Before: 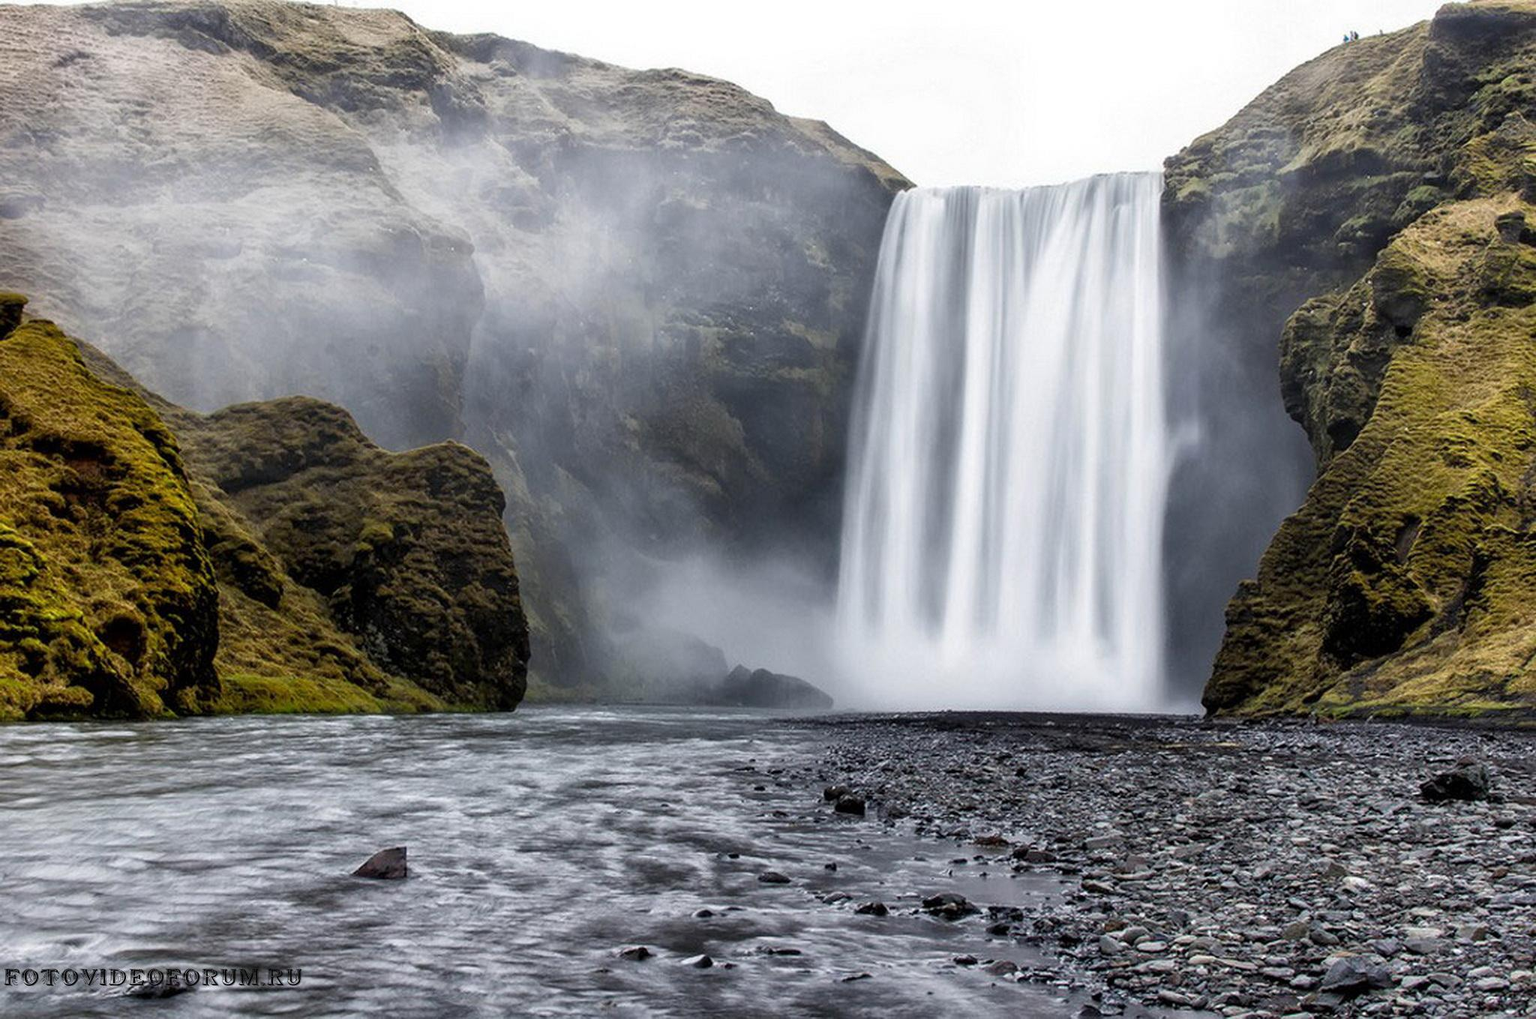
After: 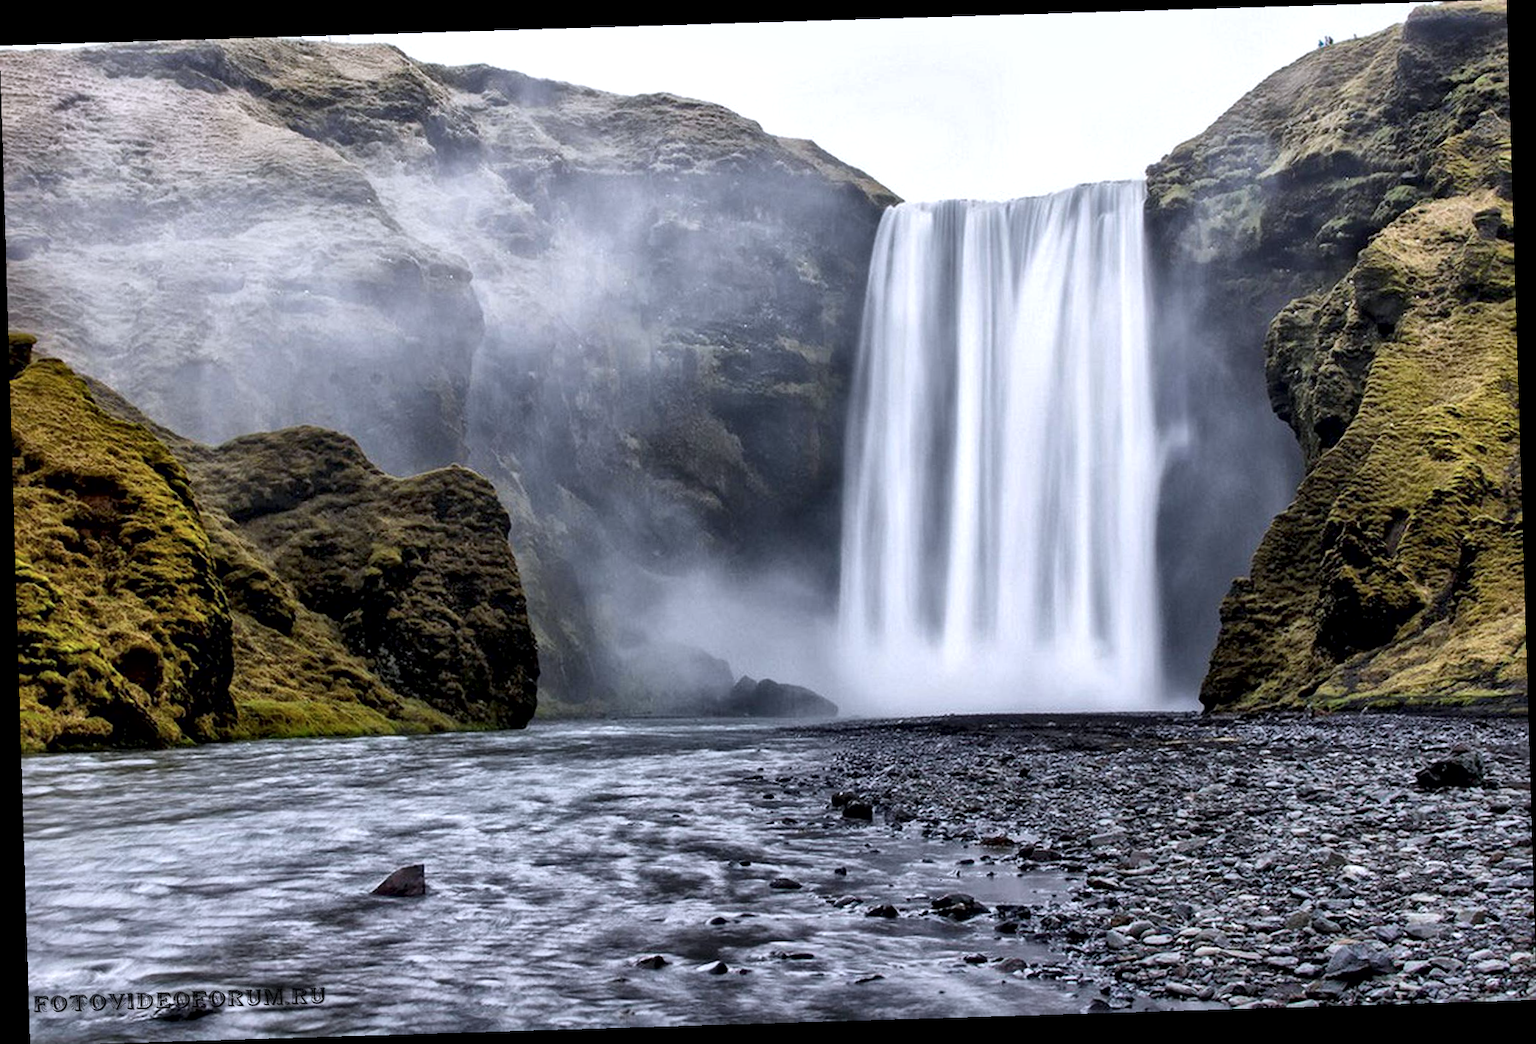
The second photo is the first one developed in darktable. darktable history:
color calibration: illuminant as shot in camera, x 0.358, y 0.373, temperature 4628.91 K
rotate and perspective: rotation -1.75°, automatic cropping off
local contrast: mode bilateral grid, contrast 25, coarseness 60, detail 151%, midtone range 0.2
